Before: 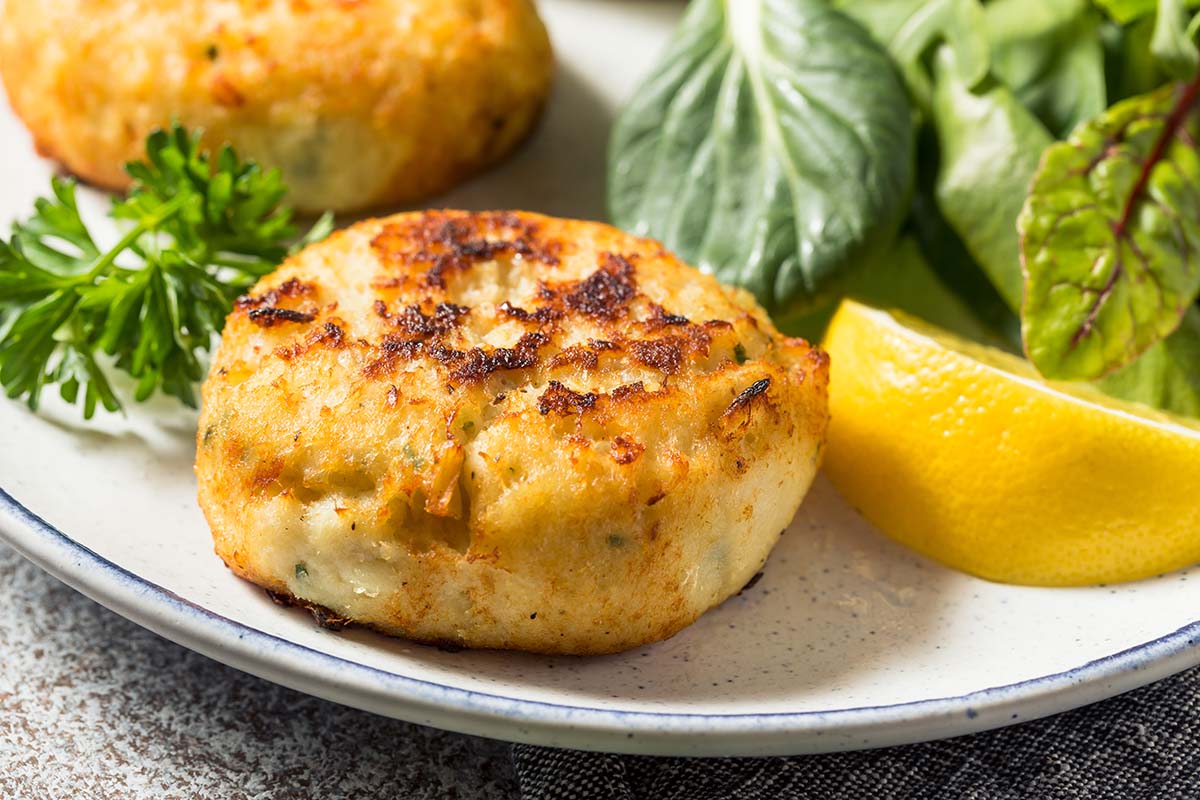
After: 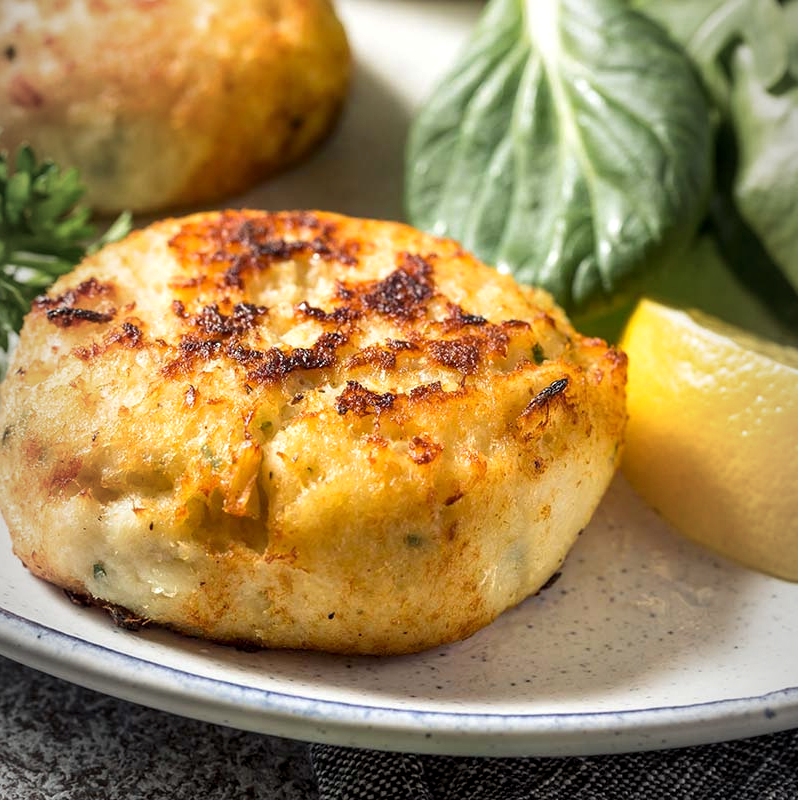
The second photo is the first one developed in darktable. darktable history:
exposure: exposure 0.161 EV, compensate highlight preservation false
local contrast: highlights 100%, shadows 100%, detail 120%, midtone range 0.2
crop: left 16.899%, right 16.556%
vignetting: fall-off start 97%, fall-off radius 100%, width/height ratio 0.609, unbound false
